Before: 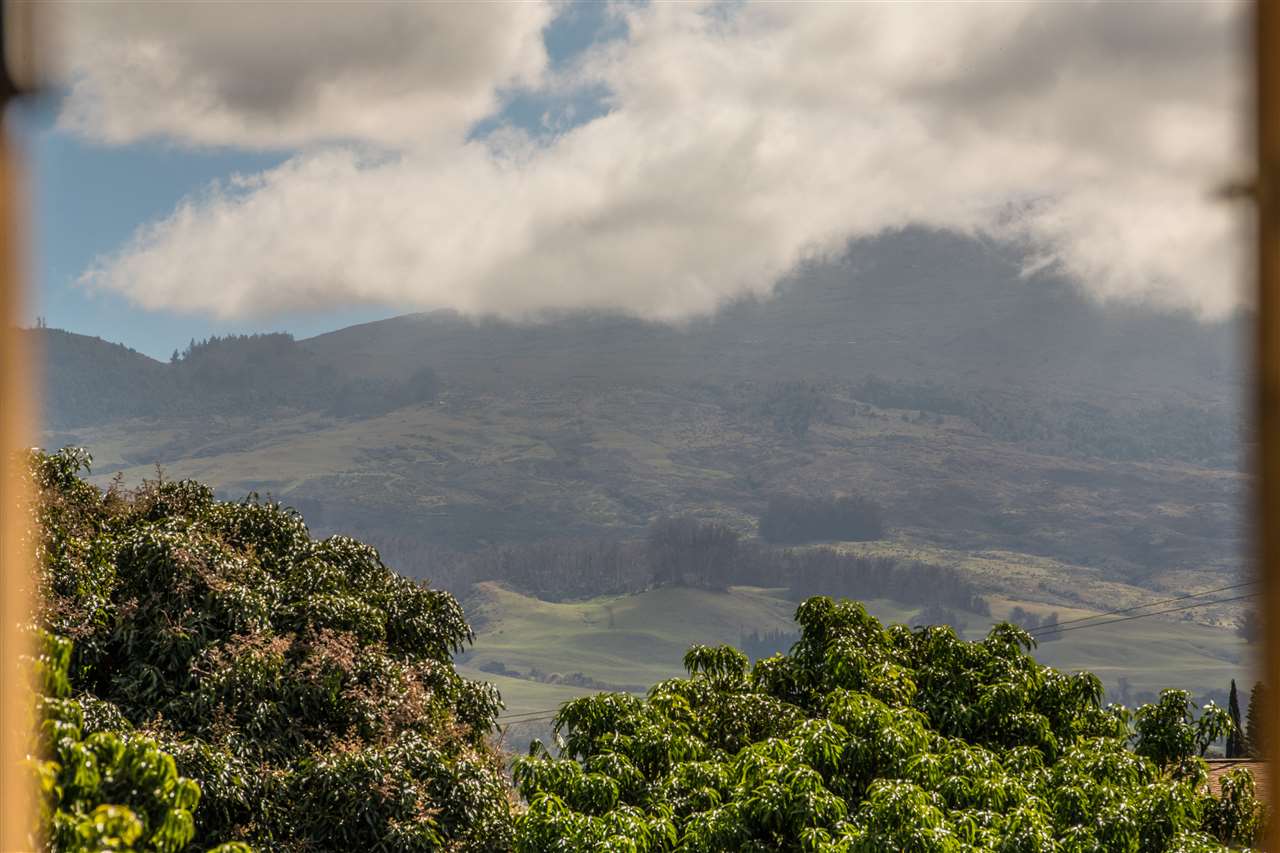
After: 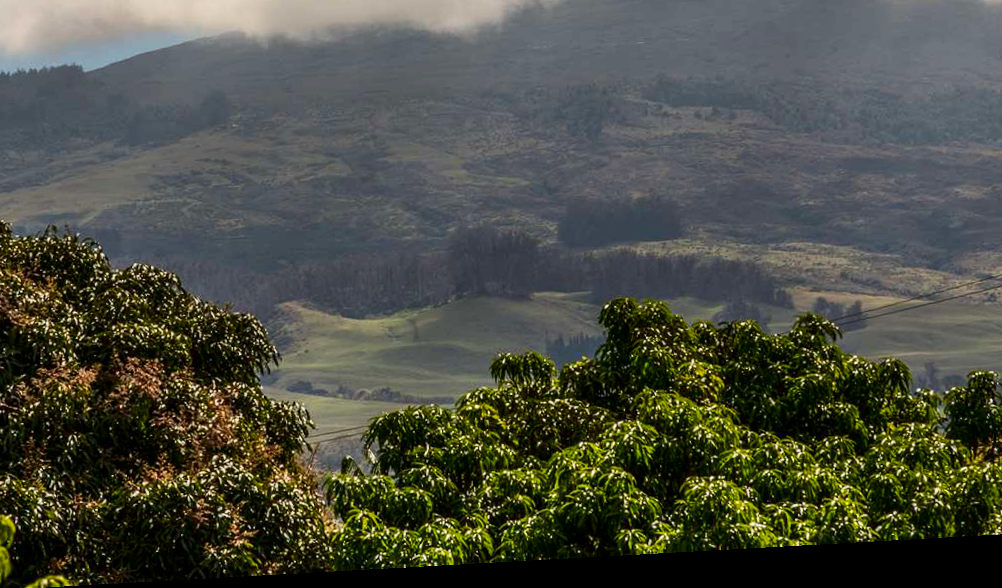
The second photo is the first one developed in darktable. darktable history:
rotate and perspective: rotation -3.18°, automatic cropping off
exposure: compensate highlight preservation false
crop and rotate: left 17.299%, top 35.115%, right 7.015%, bottom 1.024%
contrast brightness saturation: contrast 0.19, brightness -0.11, saturation 0.21
